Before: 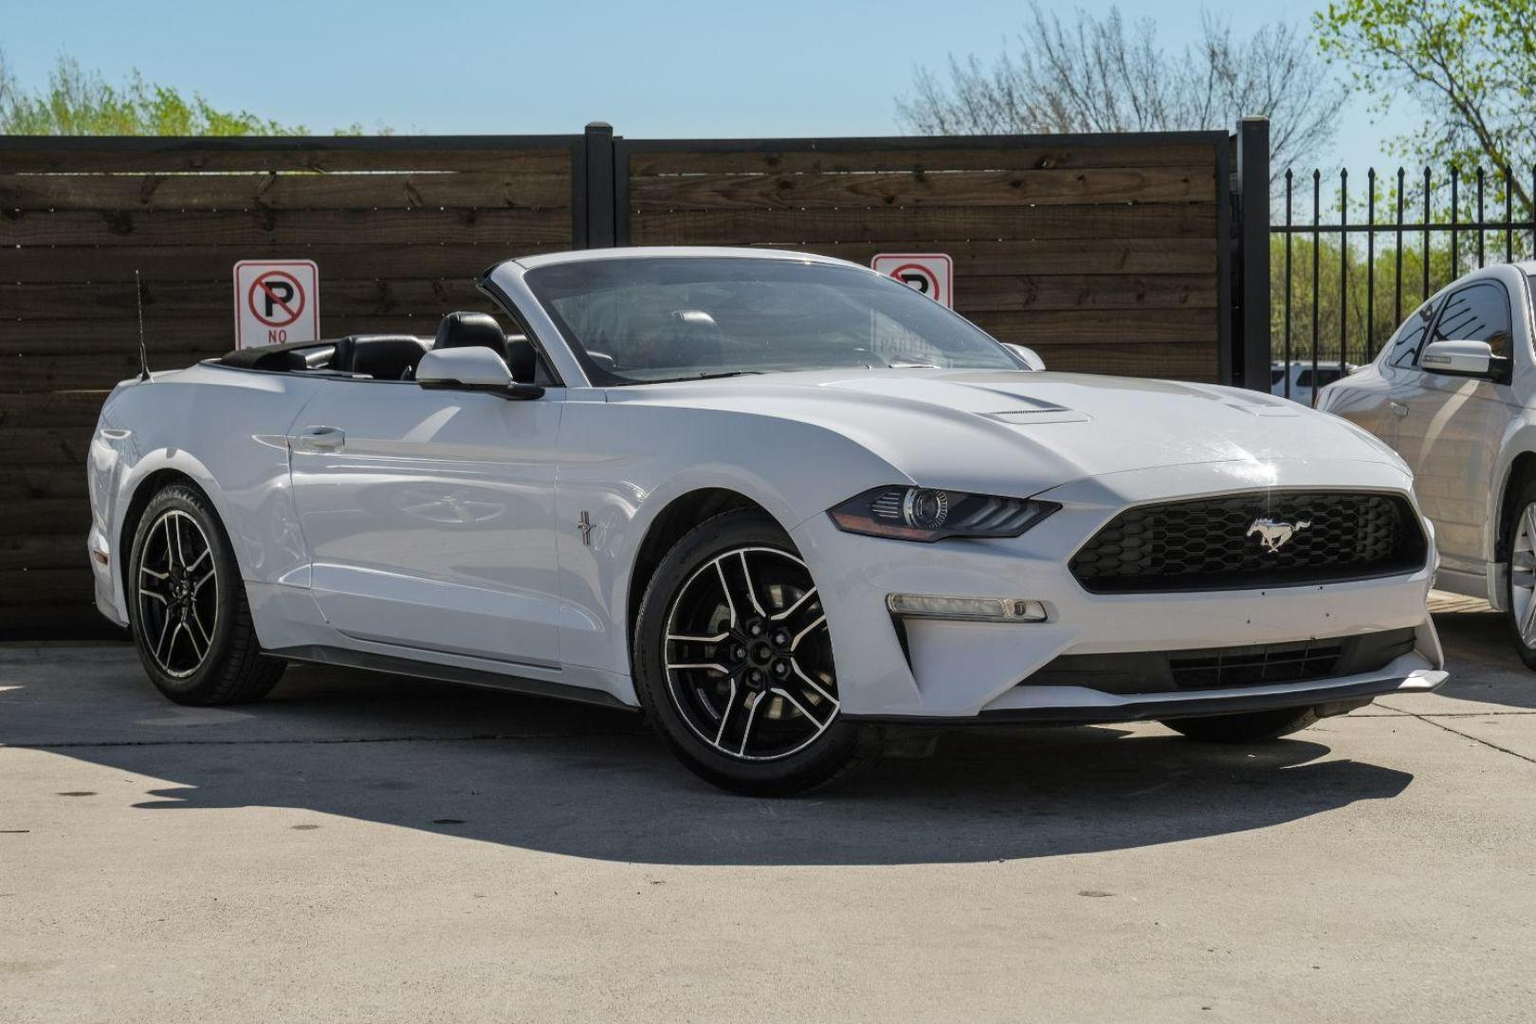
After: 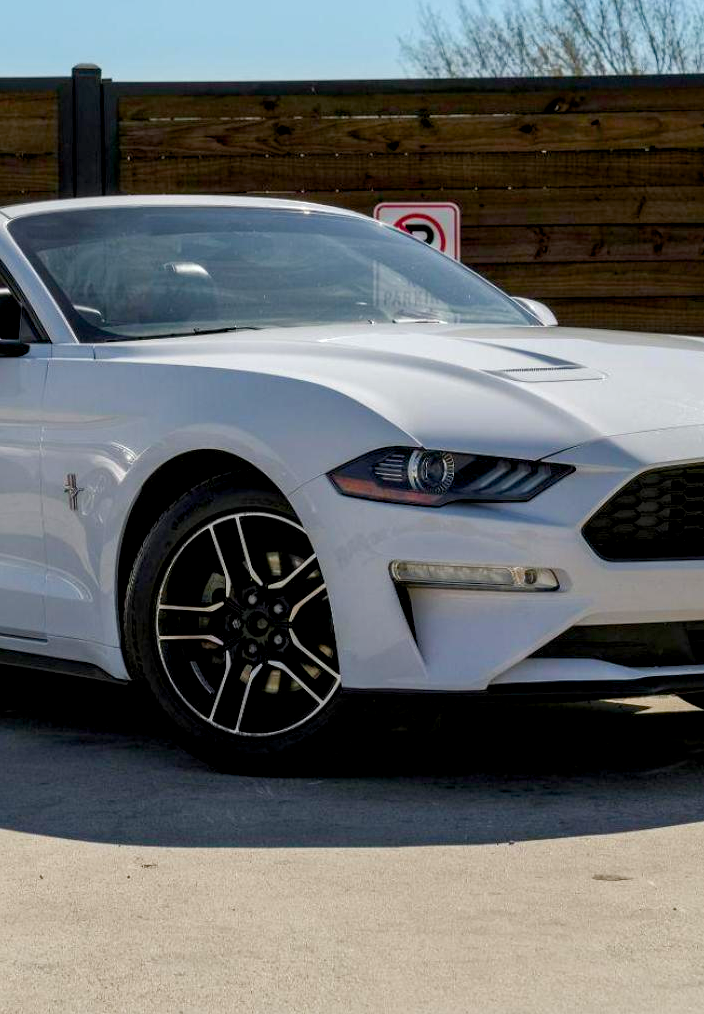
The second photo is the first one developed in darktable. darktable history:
crop: left 33.689%, top 6.036%, right 22.829%
color balance rgb: global offset › luminance -1.023%, perceptual saturation grading › global saturation 39.636%, perceptual saturation grading › highlights -24.887%, perceptual saturation grading › mid-tones 35.623%, perceptual saturation grading › shadows 35.987%, contrast 4.897%
local contrast: mode bilateral grid, contrast 10, coarseness 26, detail 115%, midtone range 0.2
